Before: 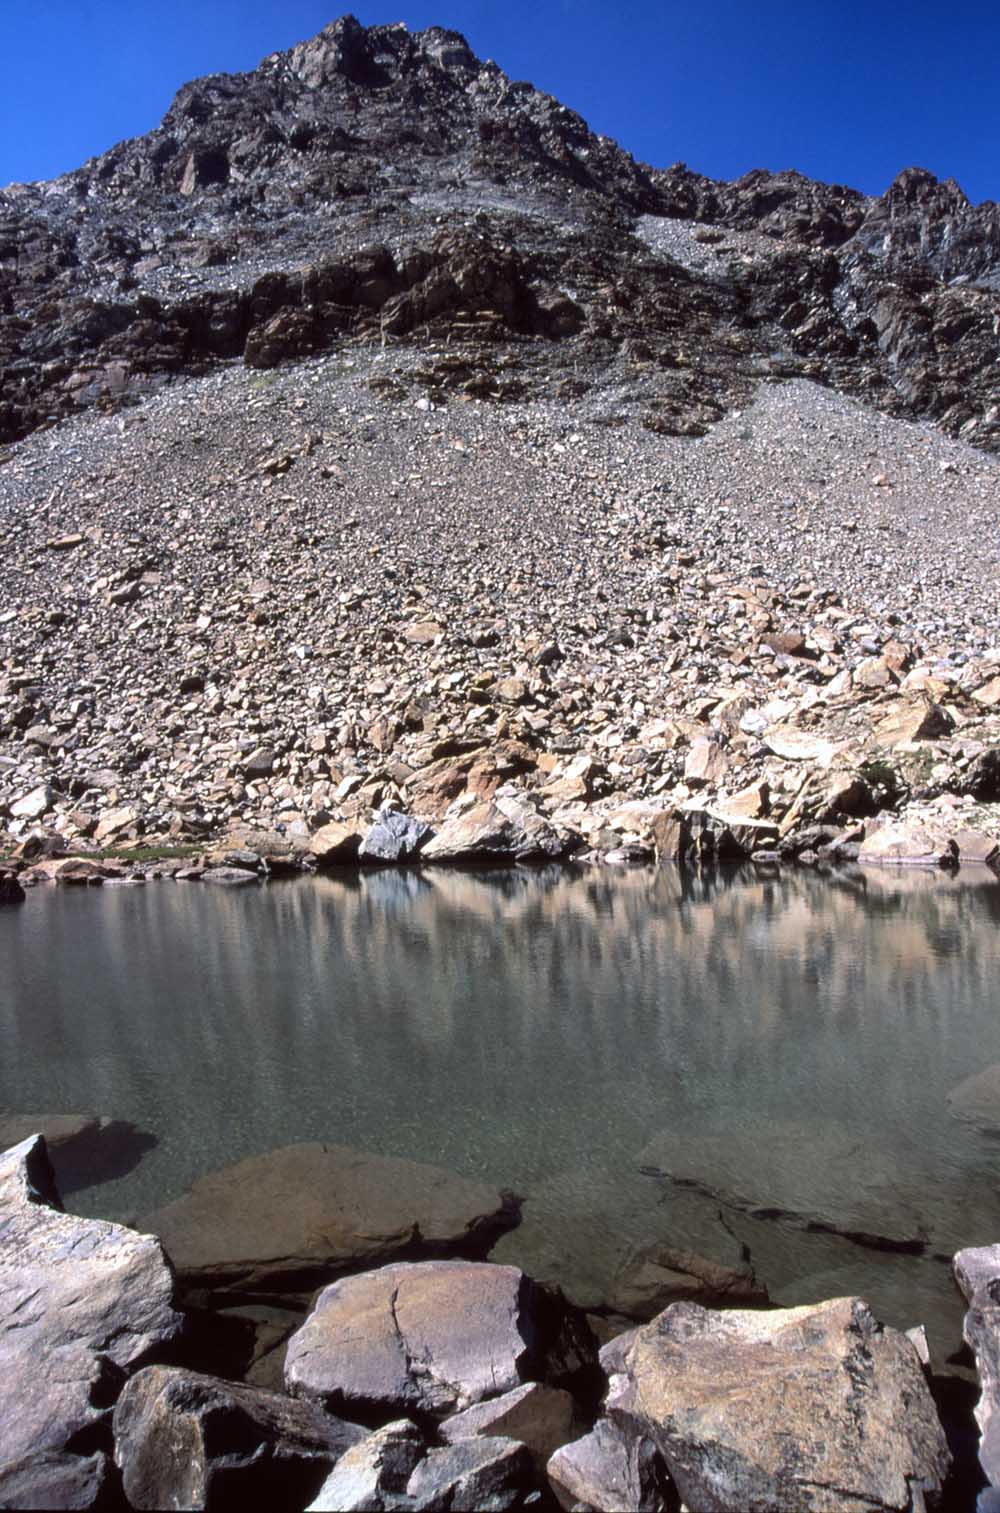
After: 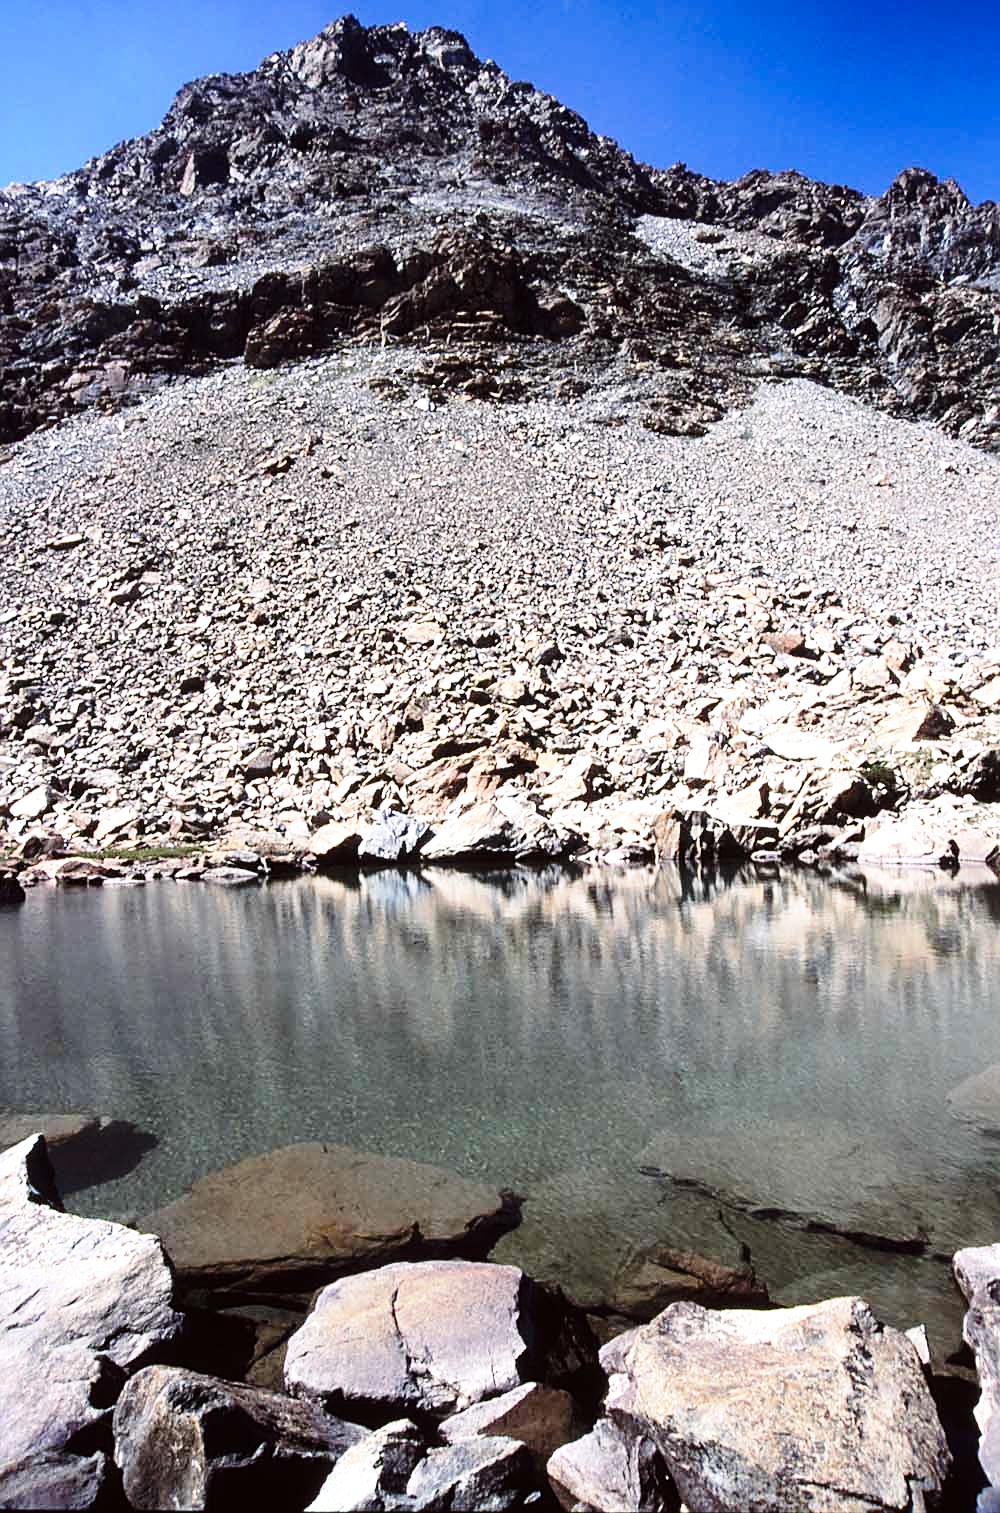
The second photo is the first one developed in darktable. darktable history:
base curve: curves: ch0 [(0, 0) (0.028, 0.03) (0.121, 0.232) (0.46, 0.748) (0.859, 0.968) (1, 1)], preserve colors none
sharpen: on, module defaults
tone equalizer: -8 EV -0.4 EV, -7 EV -0.362 EV, -6 EV -0.301 EV, -5 EV -0.203 EV, -3 EV 0.201 EV, -2 EV 0.319 EV, -1 EV 0.388 EV, +0 EV 0.406 EV, smoothing diameter 2.12%, edges refinement/feathering 19.61, mask exposure compensation -1.57 EV, filter diffusion 5
